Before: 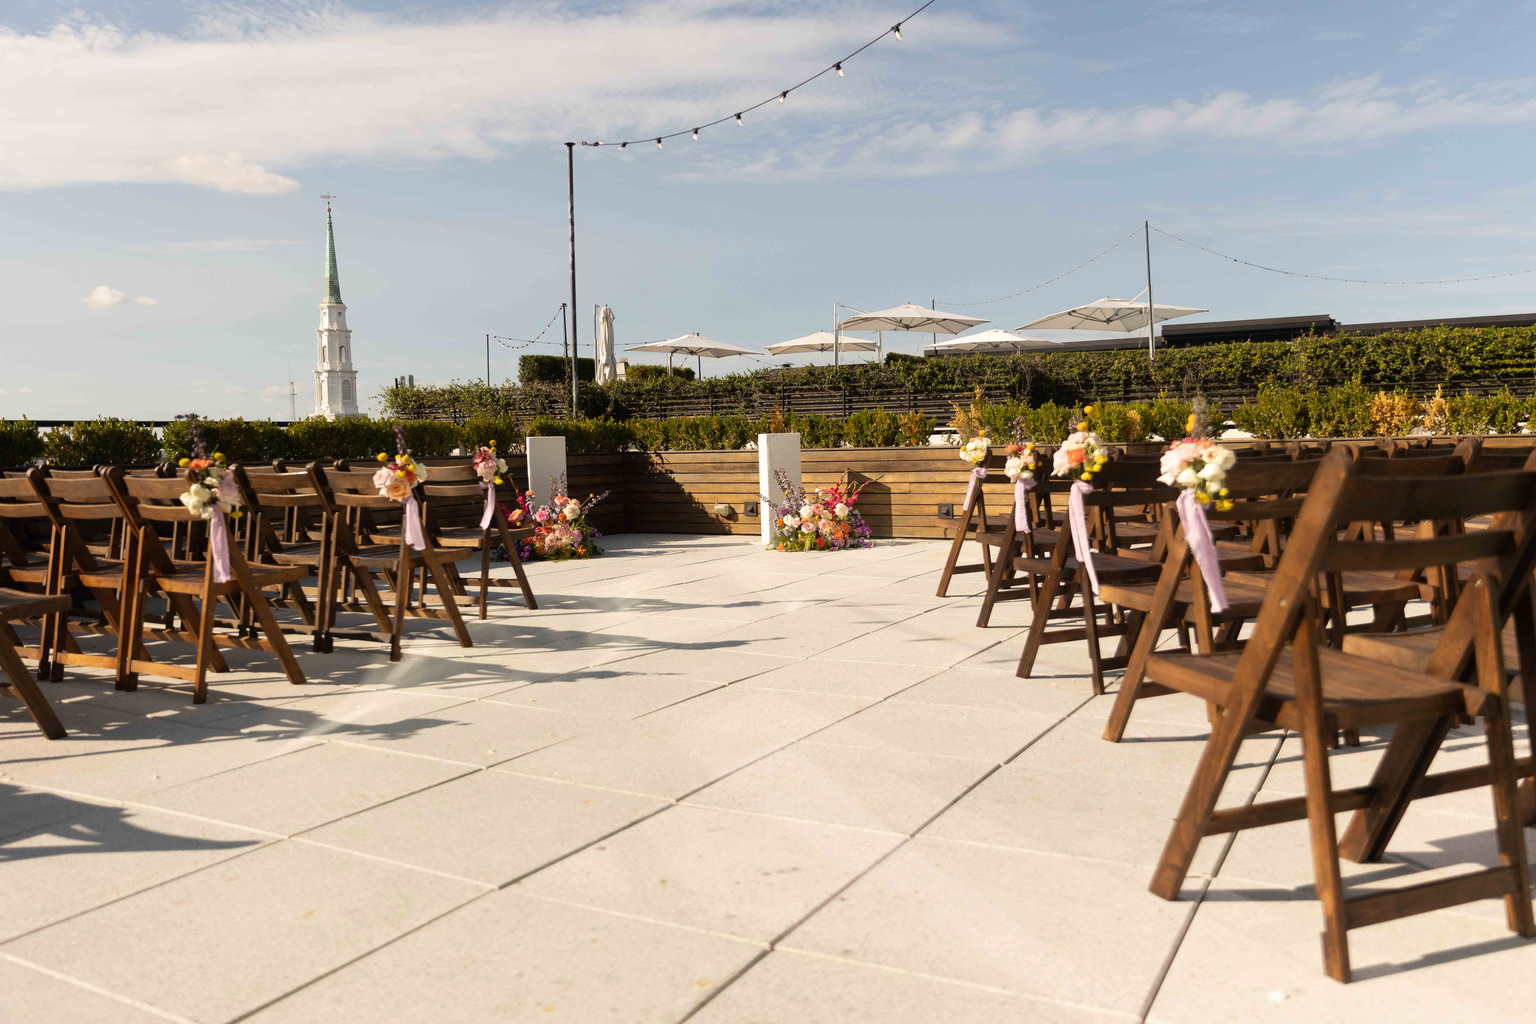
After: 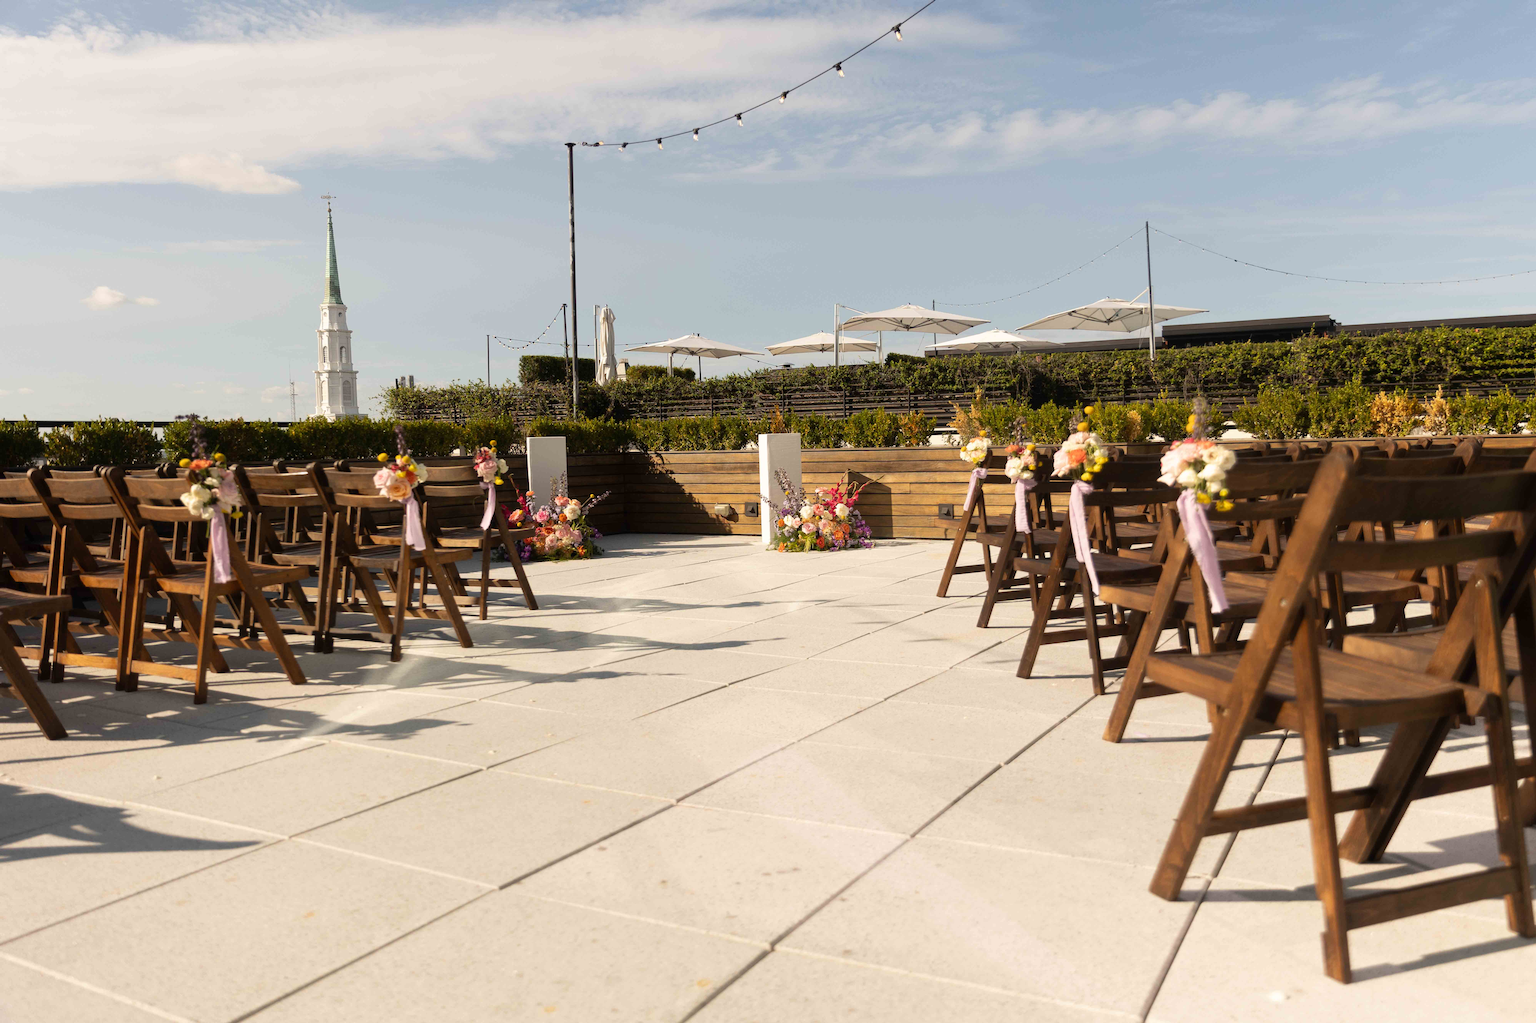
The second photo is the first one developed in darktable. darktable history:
color correction: highlights b* 0.028
